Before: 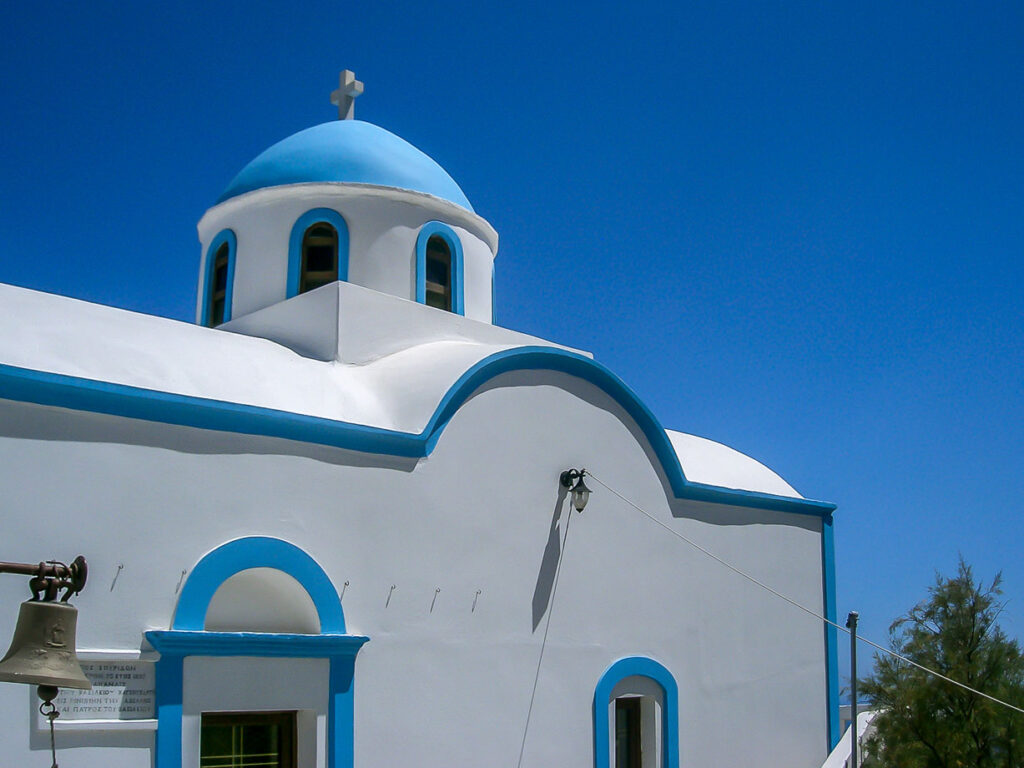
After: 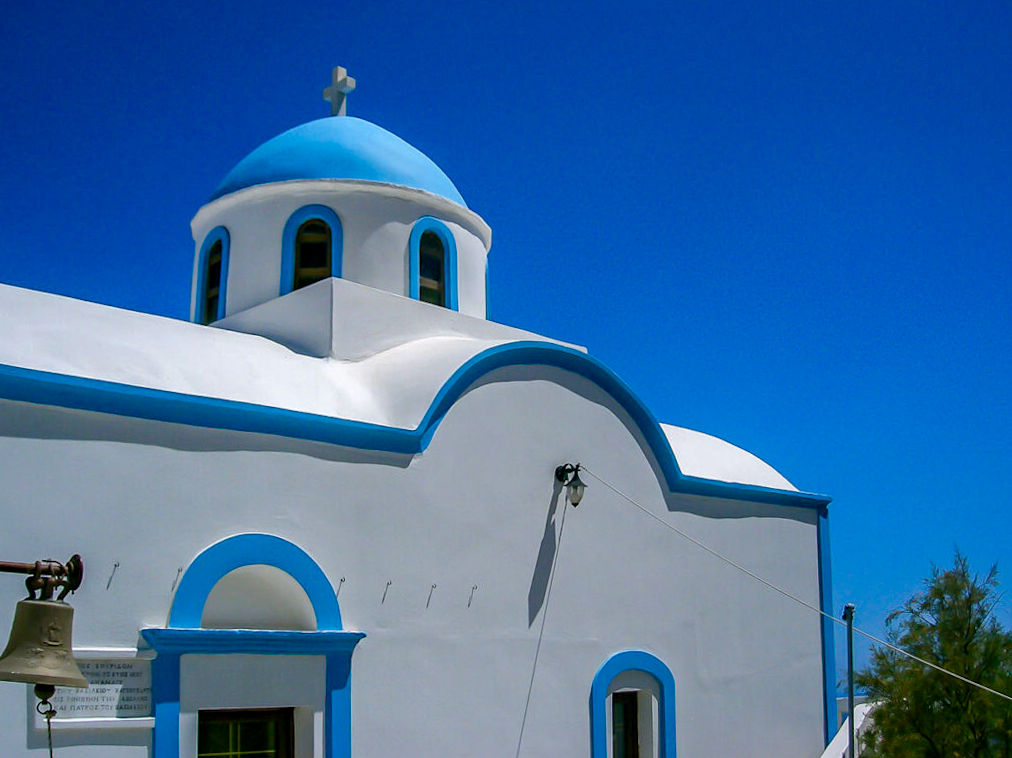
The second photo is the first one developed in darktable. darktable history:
rotate and perspective: rotation -0.45°, automatic cropping original format, crop left 0.008, crop right 0.992, crop top 0.012, crop bottom 0.988
haze removal: compatibility mode true, adaptive false
color balance rgb: perceptual saturation grading › global saturation 20%, perceptual saturation grading › highlights -25%, perceptual saturation grading › shadows 50%
